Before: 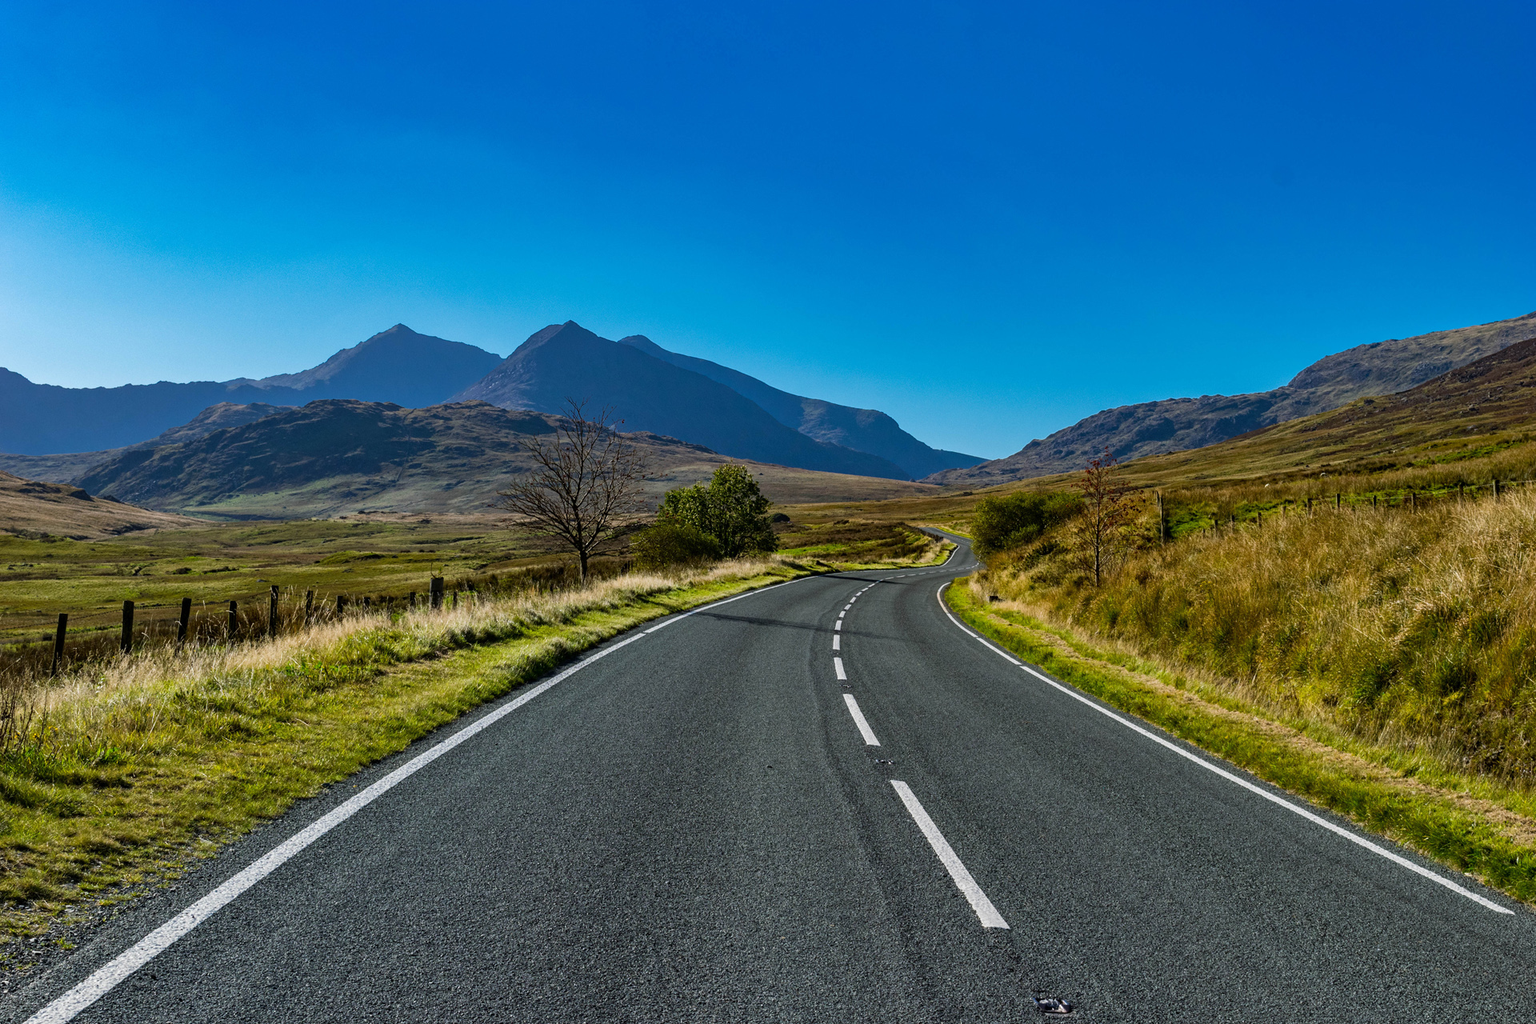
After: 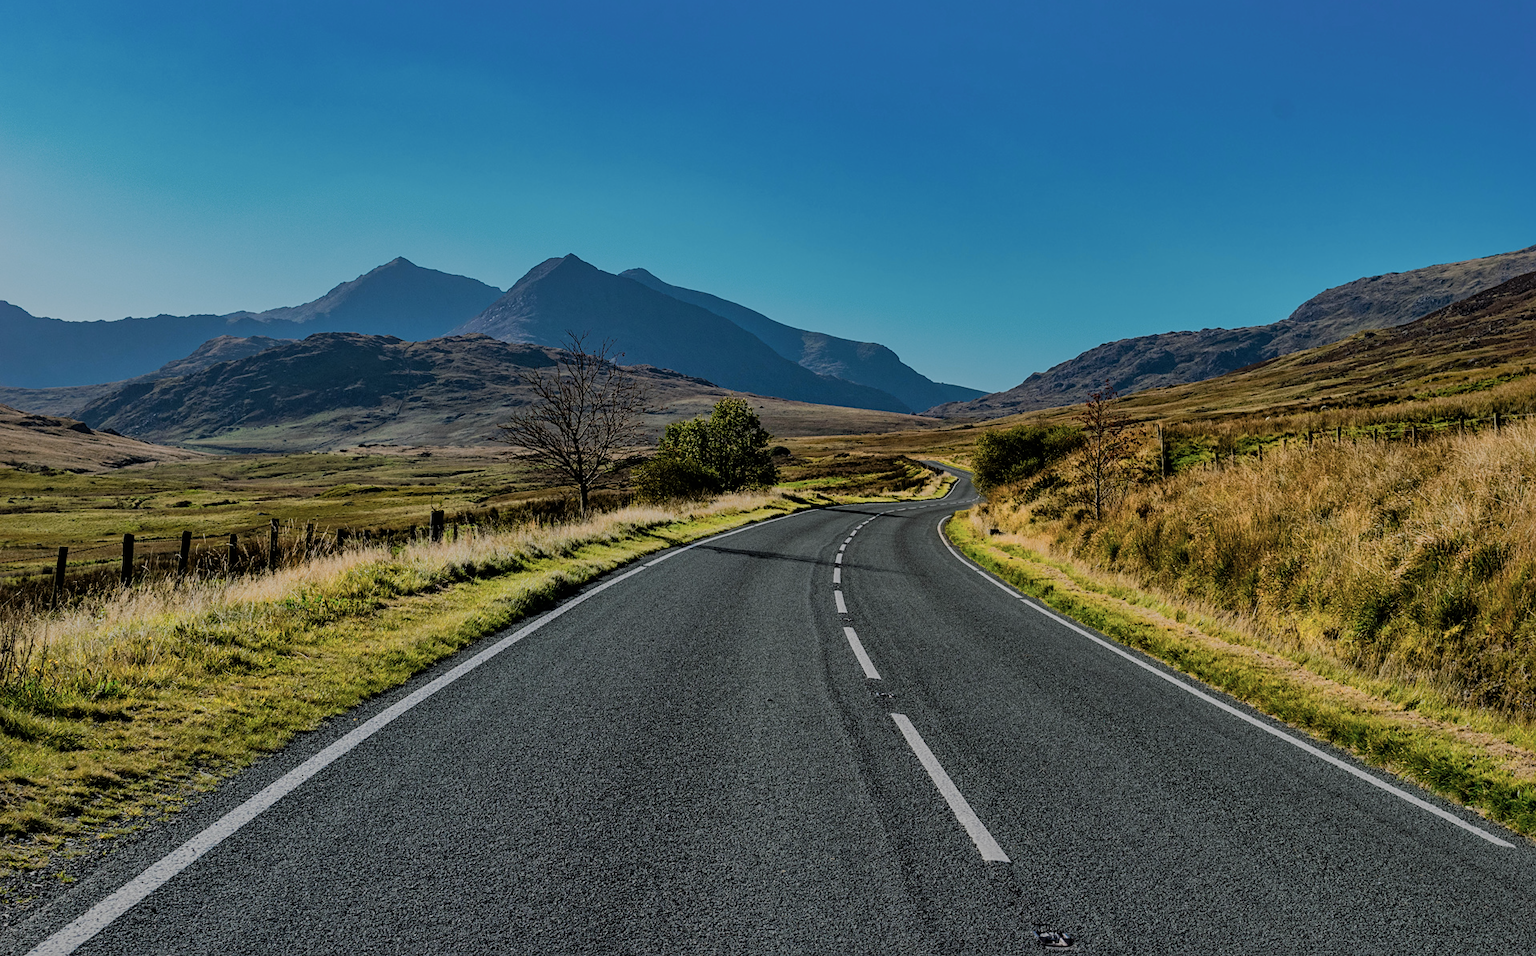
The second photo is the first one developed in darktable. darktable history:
crop and rotate: top 6.594%
sharpen: amount 0.202
exposure: exposure -0.589 EV, compensate highlight preservation false
shadows and highlights: on, module defaults
color zones: curves: ch0 [(0.018, 0.548) (0.224, 0.64) (0.425, 0.447) (0.675, 0.575) (0.732, 0.579)]; ch1 [(0.066, 0.487) (0.25, 0.5) (0.404, 0.43) (0.75, 0.421) (0.956, 0.421)]; ch2 [(0.044, 0.561) (0.215, 0.465) (0.399, 0.544) (0.465, 0.548) (0.614, 0.447) (0.724, 0.43) (0.882, 0.623) (0.956, 0.632)]
filmic rgb: black relative exposure -7.65 EV, white relative exposure 4.56 EV, hardness 3.61
